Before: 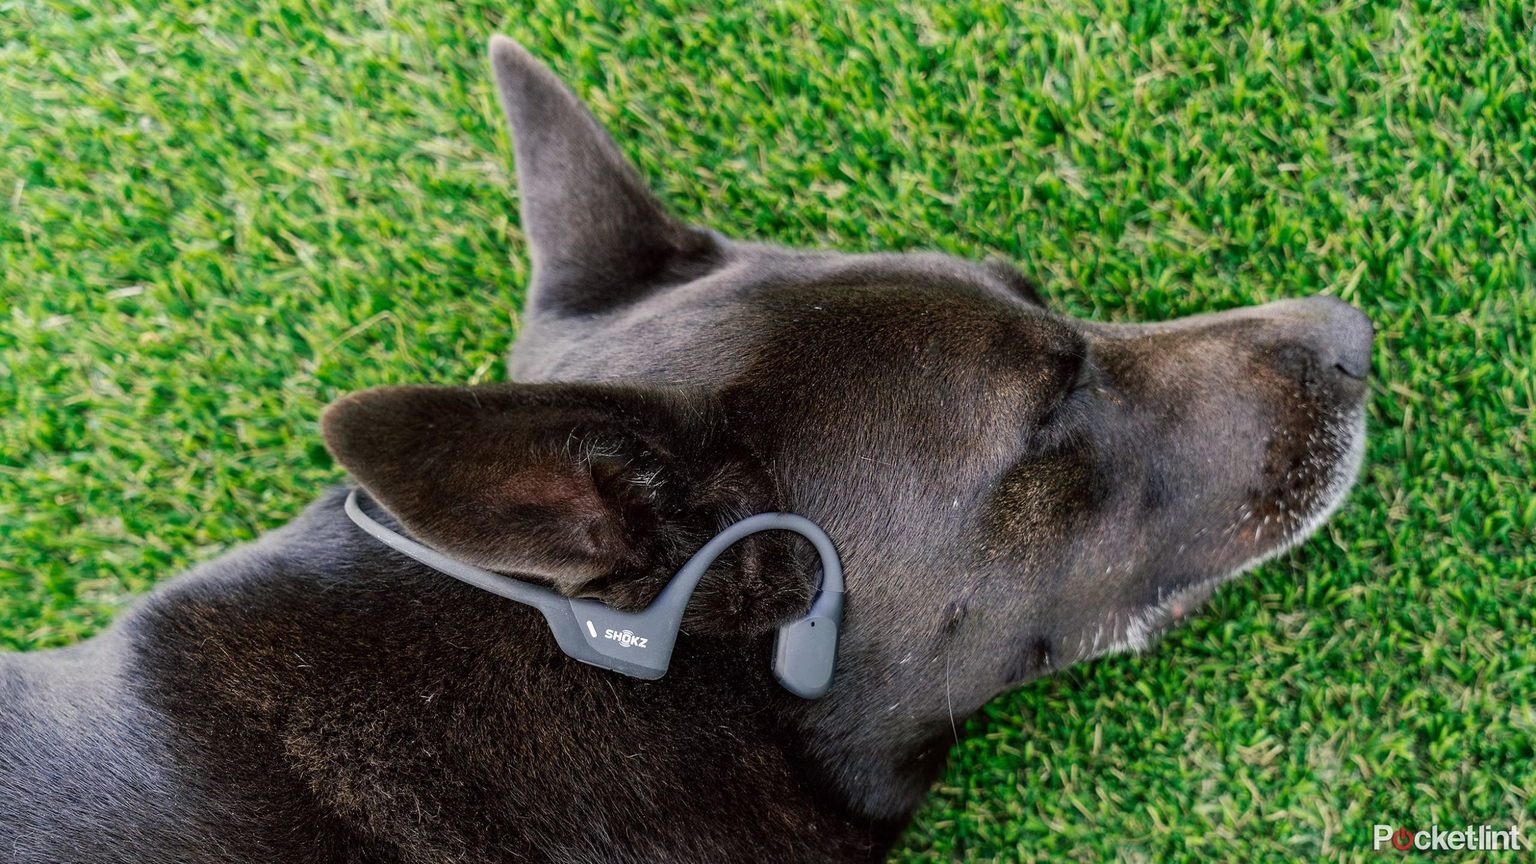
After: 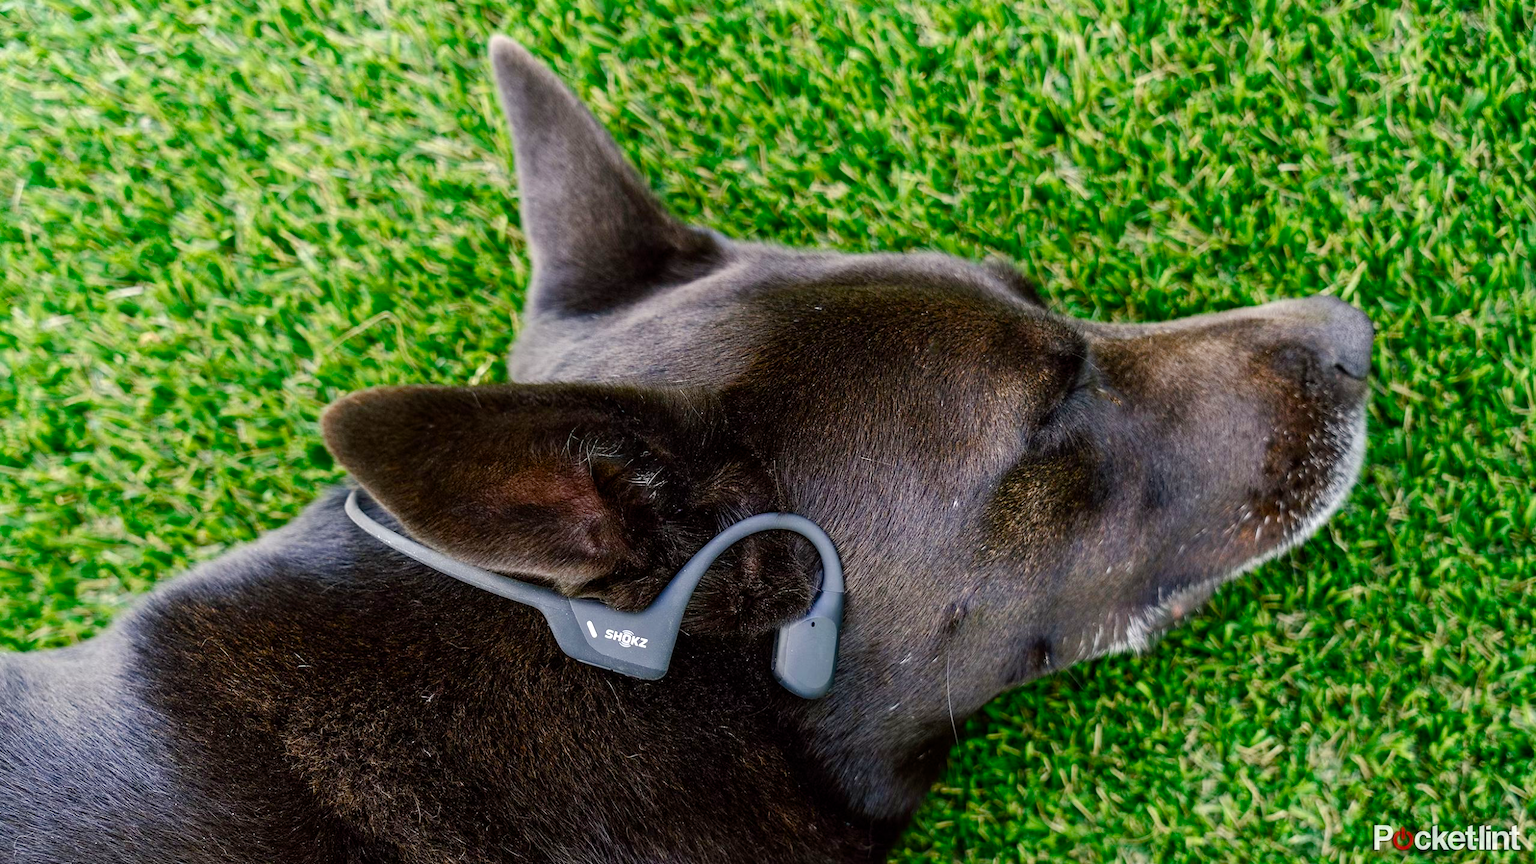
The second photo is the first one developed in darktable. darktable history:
color balance rgb: perceptual saturation grading › global saturation 25.762%, perceptual saturation grading › highlights -50.147%, perceptual saturation grading › shadows 30.325%, global vibrance 30.354%, contrast 9.752%
